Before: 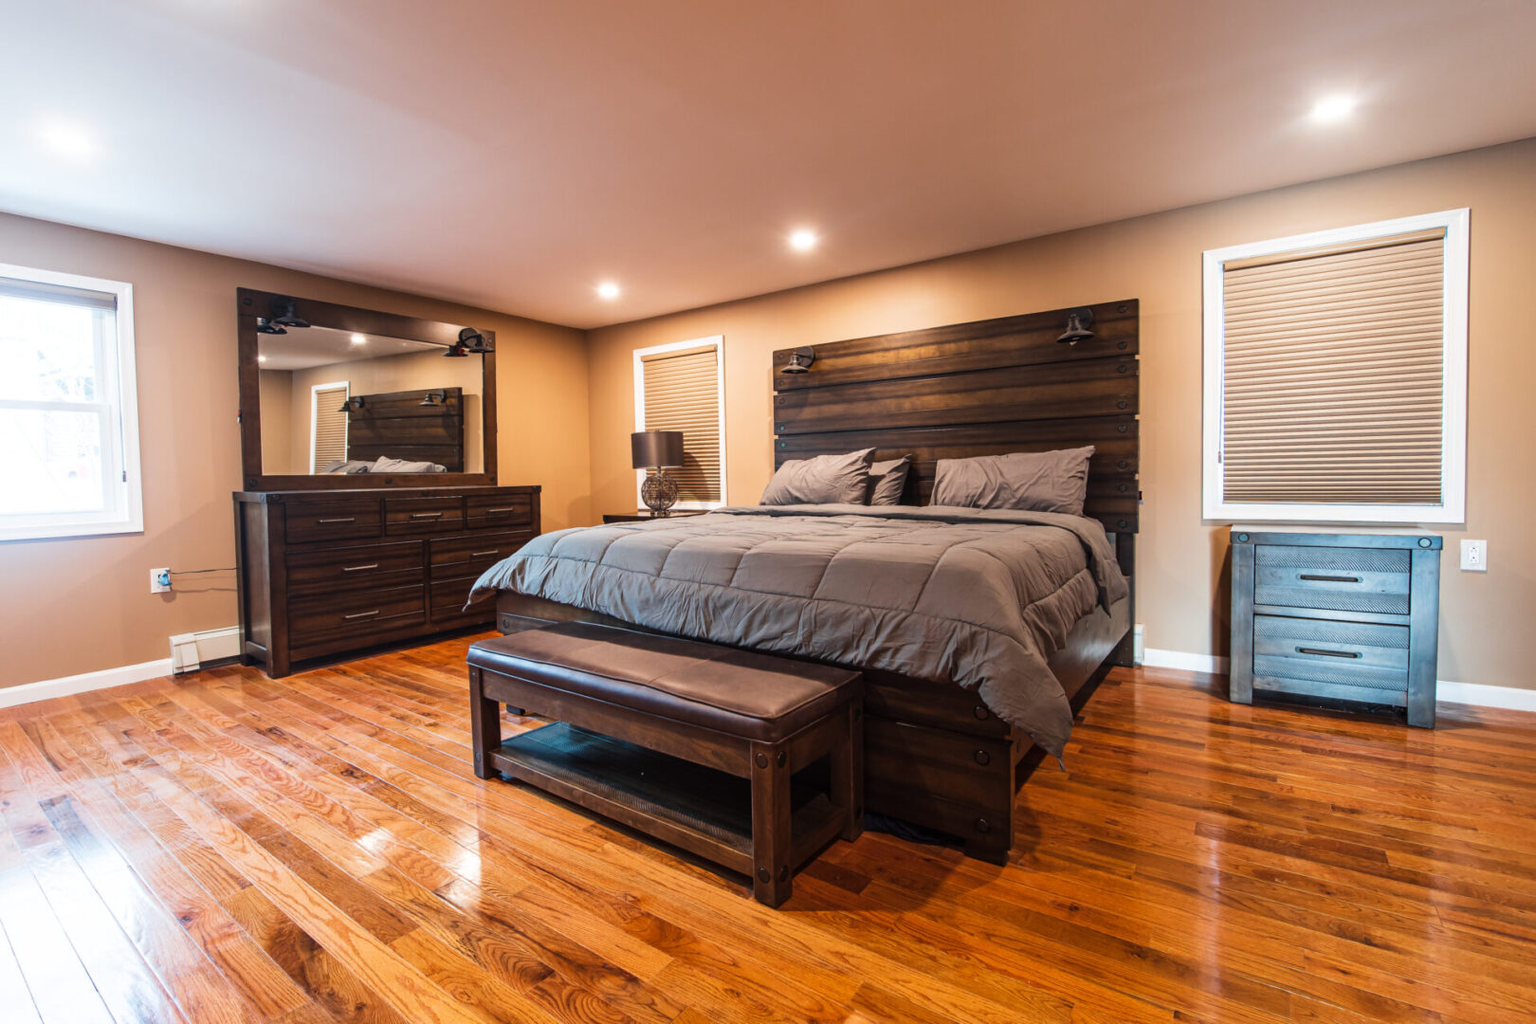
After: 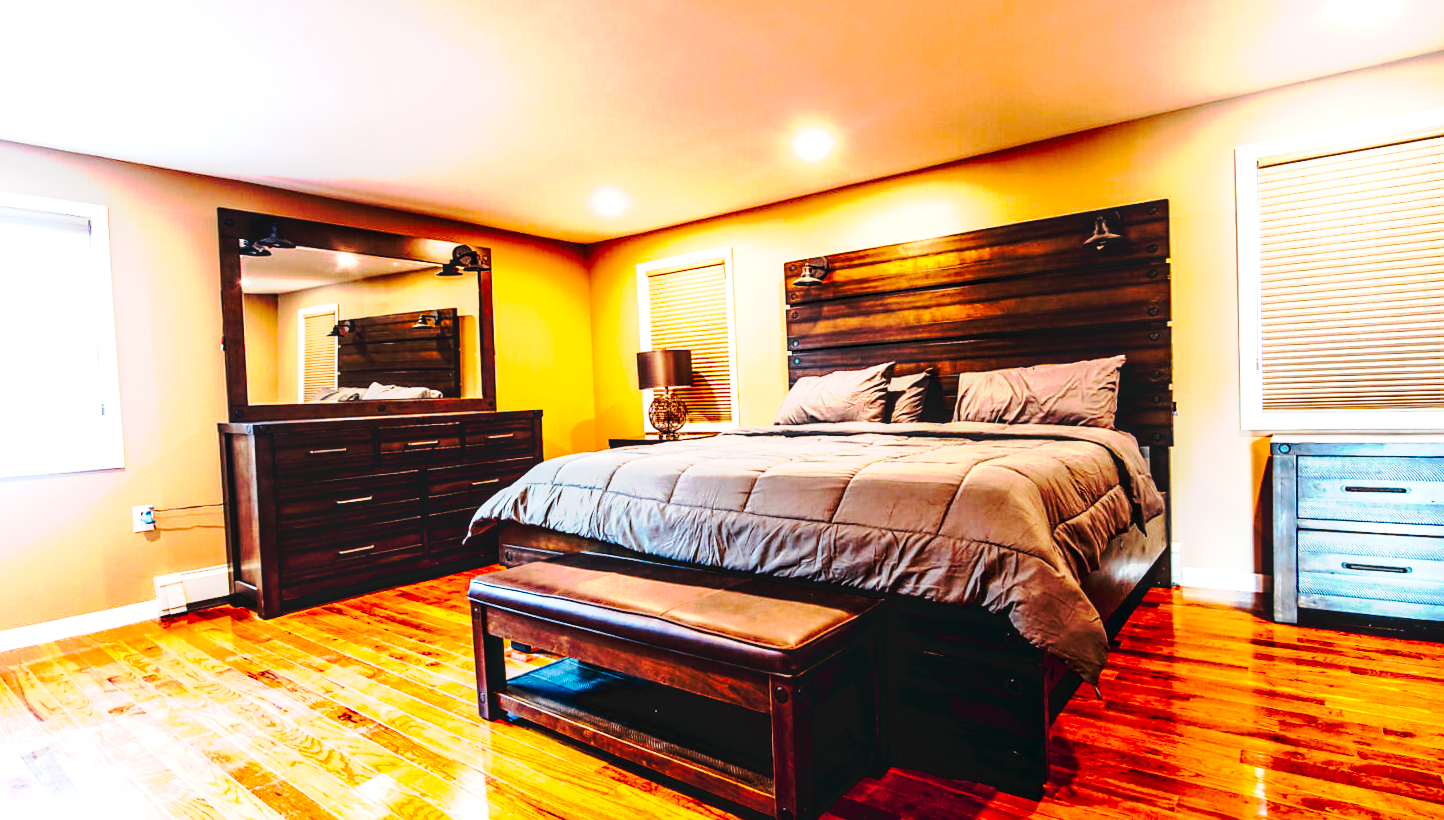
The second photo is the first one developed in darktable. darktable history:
local contrast: on, module defaults
crop and rotate: left 2.425%, top 11.305%, right 9.6%, bottom 15.08%
exposure: black level correction 0, exposure 0.7 EV, compensate exposure bias true, compensate highlight preservation false
contrast brightness saturation: contrast 0.1, brightness 0.02, saturation 0.02
rotate and perspective: rotation -1.24°, automatic cropping off
tone curve: curves: ch0 [(0, 0) (0.003, 0.043) (0.011, 0.043) (0.025, 0.035) (0.044, 0.042) (0.069, 0.035) (0.1, 0.03) (0.136, 0.017) (0.177, 0.03) (0.224, 0.06) (0.277, 0.118) (0.335, 0.189) (0.399, 0.297) (0.468, 0.483) (0.543, 0.631) (0.623, 0.746) (0.709, 0.823) (0.801, 0.944) (0.898, 0.966) (1, 1)], preserve colors none
color balance rgb: perceptual saturation grading › global saturation 30%, global vibrance 10%
sharpen: radius 1.458, amount 0.398, threshold 1.271
